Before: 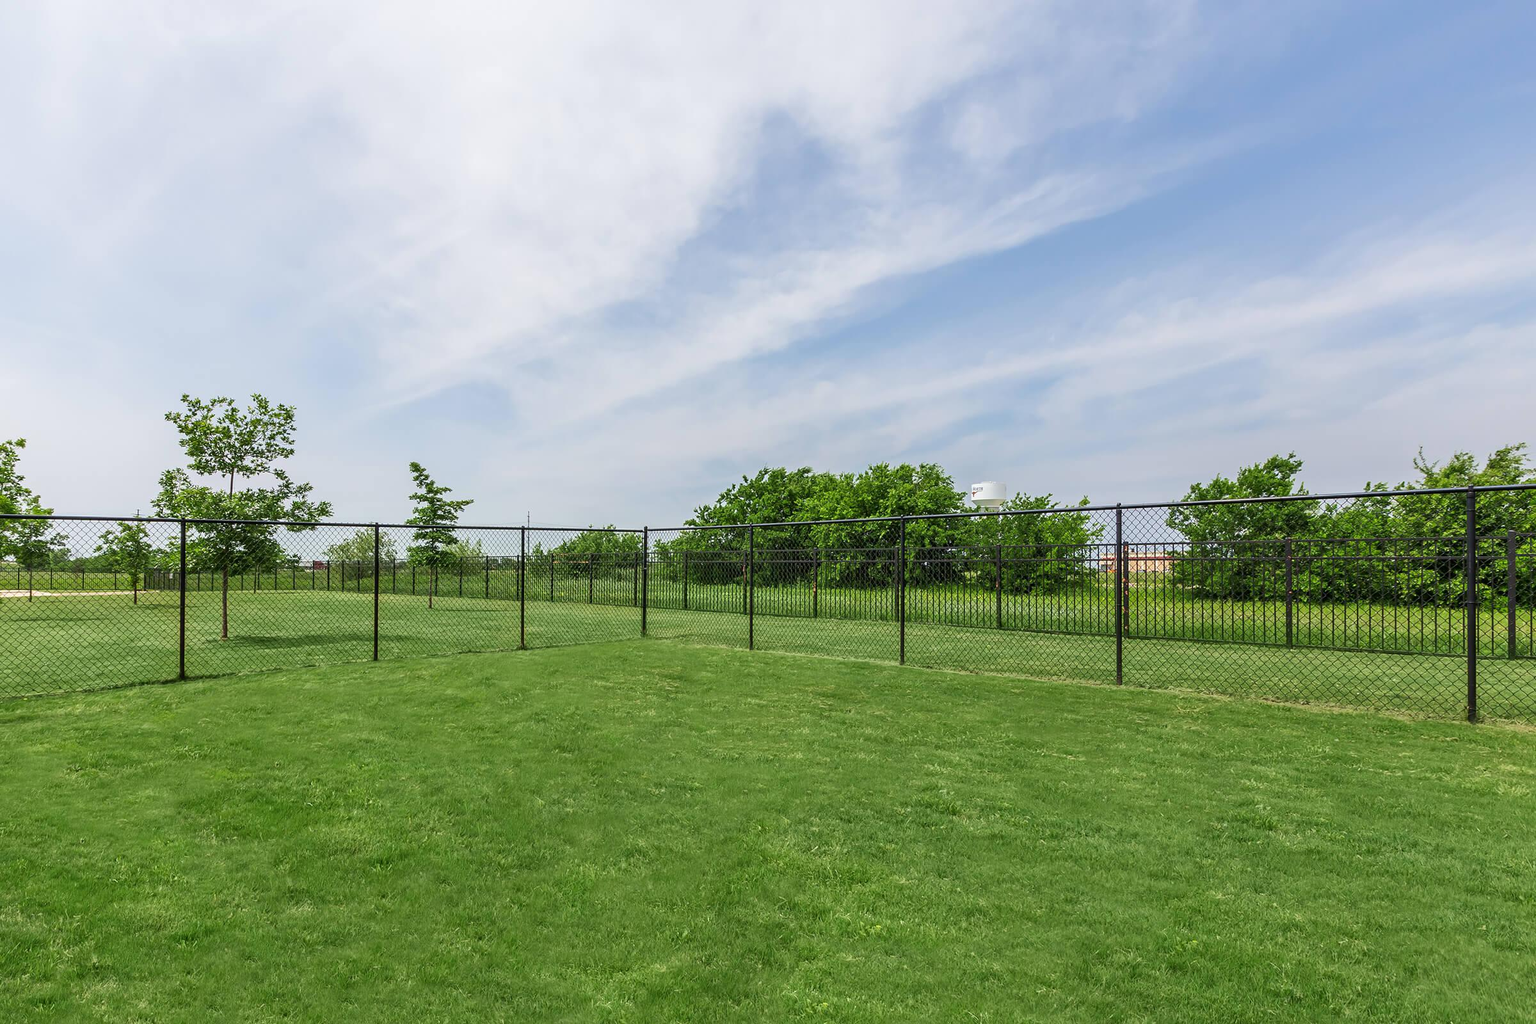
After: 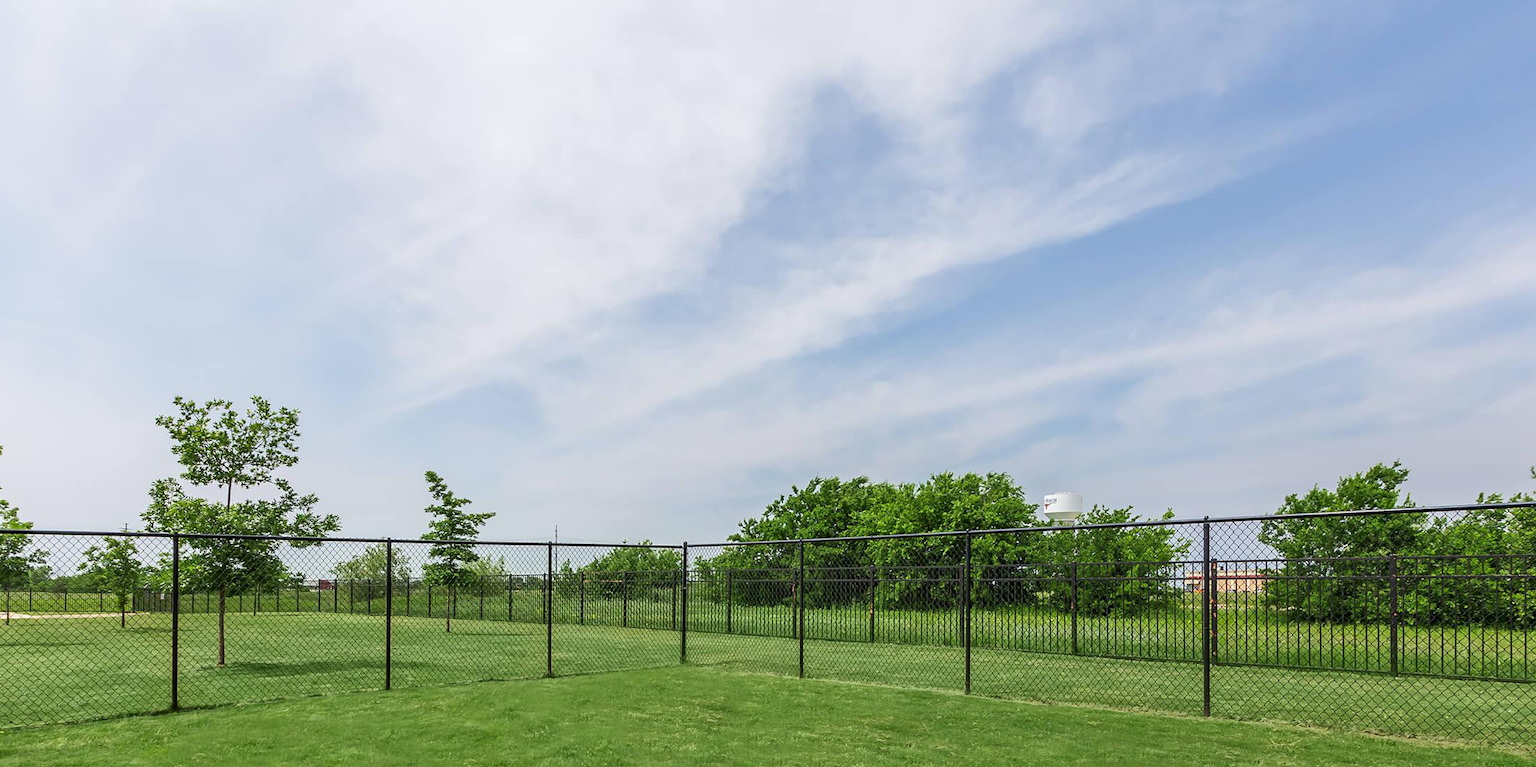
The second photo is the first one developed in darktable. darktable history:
crop: left 1.567%, top 3.415%, right 7.621%, bottom 28.514%
